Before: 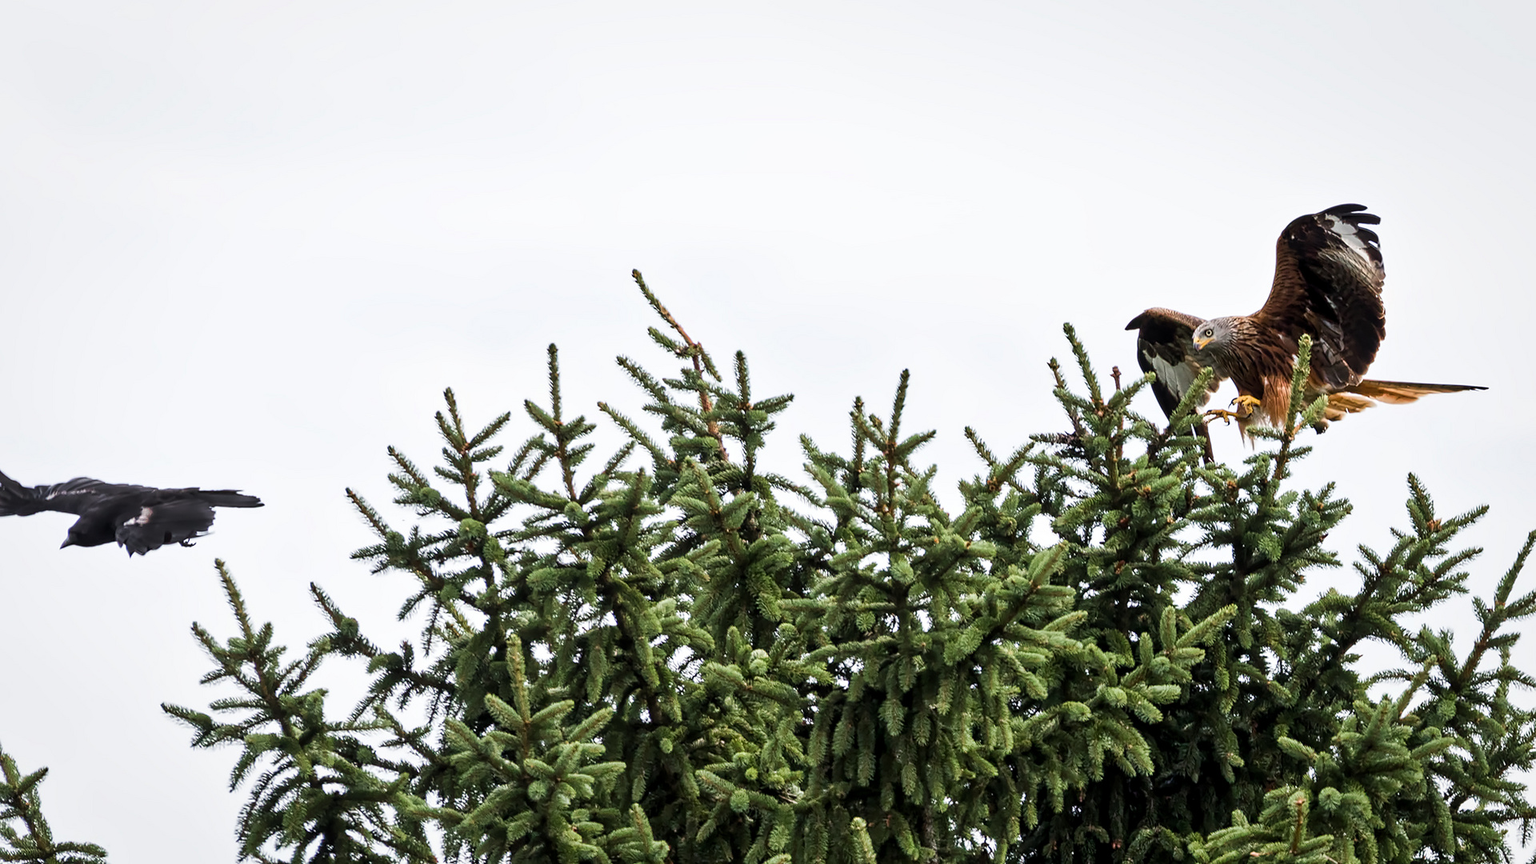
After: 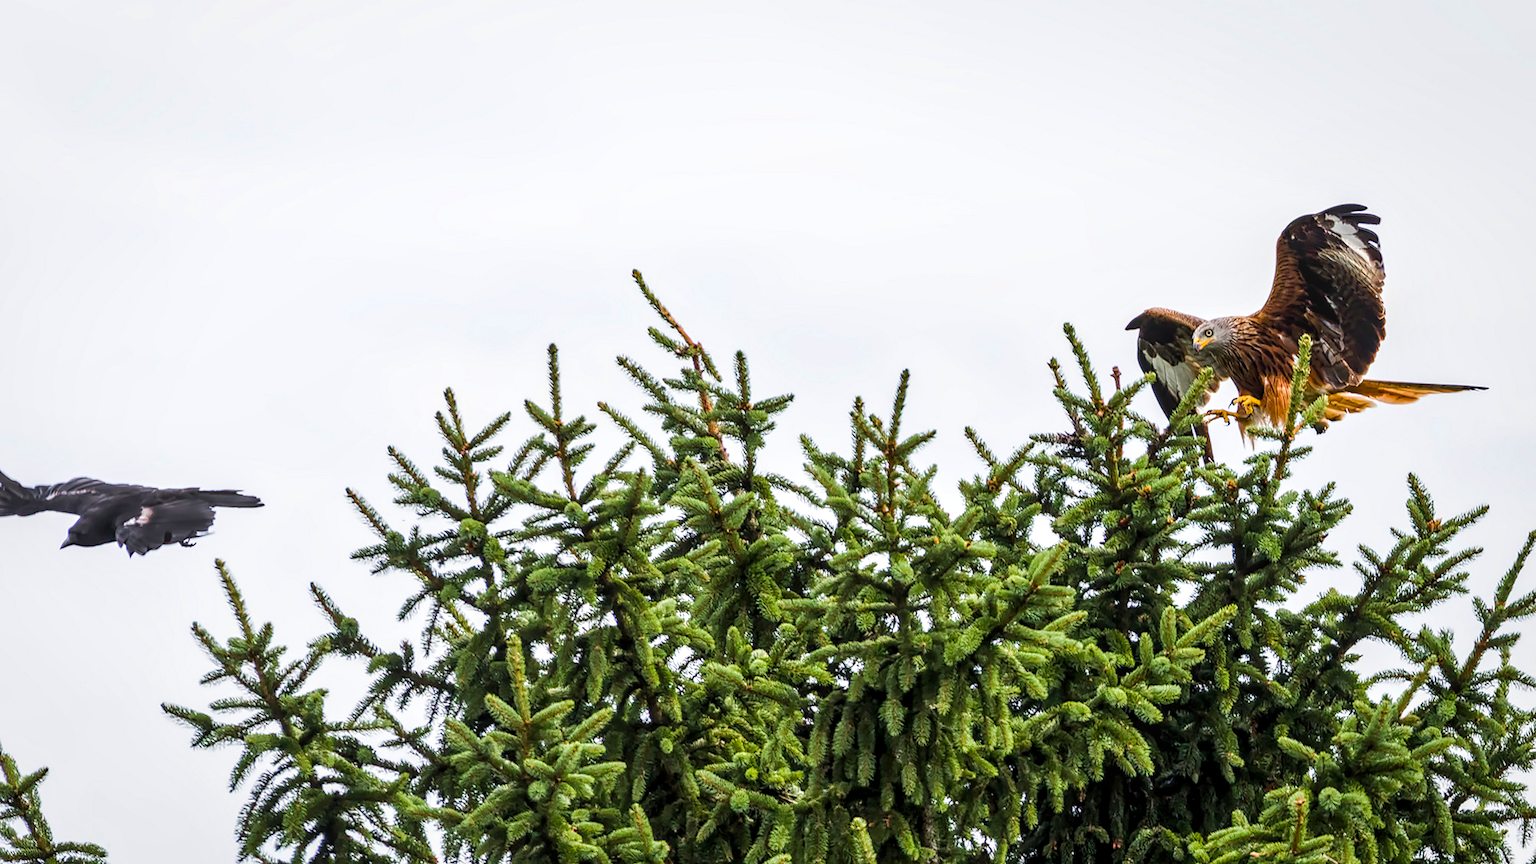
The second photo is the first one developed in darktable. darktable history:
local contrast: on, module defaults
color balance rgb: perceptual saturation grading › global saturation 25%, perceptual brilliance grading › mid-tones 10%, perceptual brilliance grading › shadows 15%, global vibrance 20%
exposure: exposure 0.02 EV, compensate highlight preservation false
